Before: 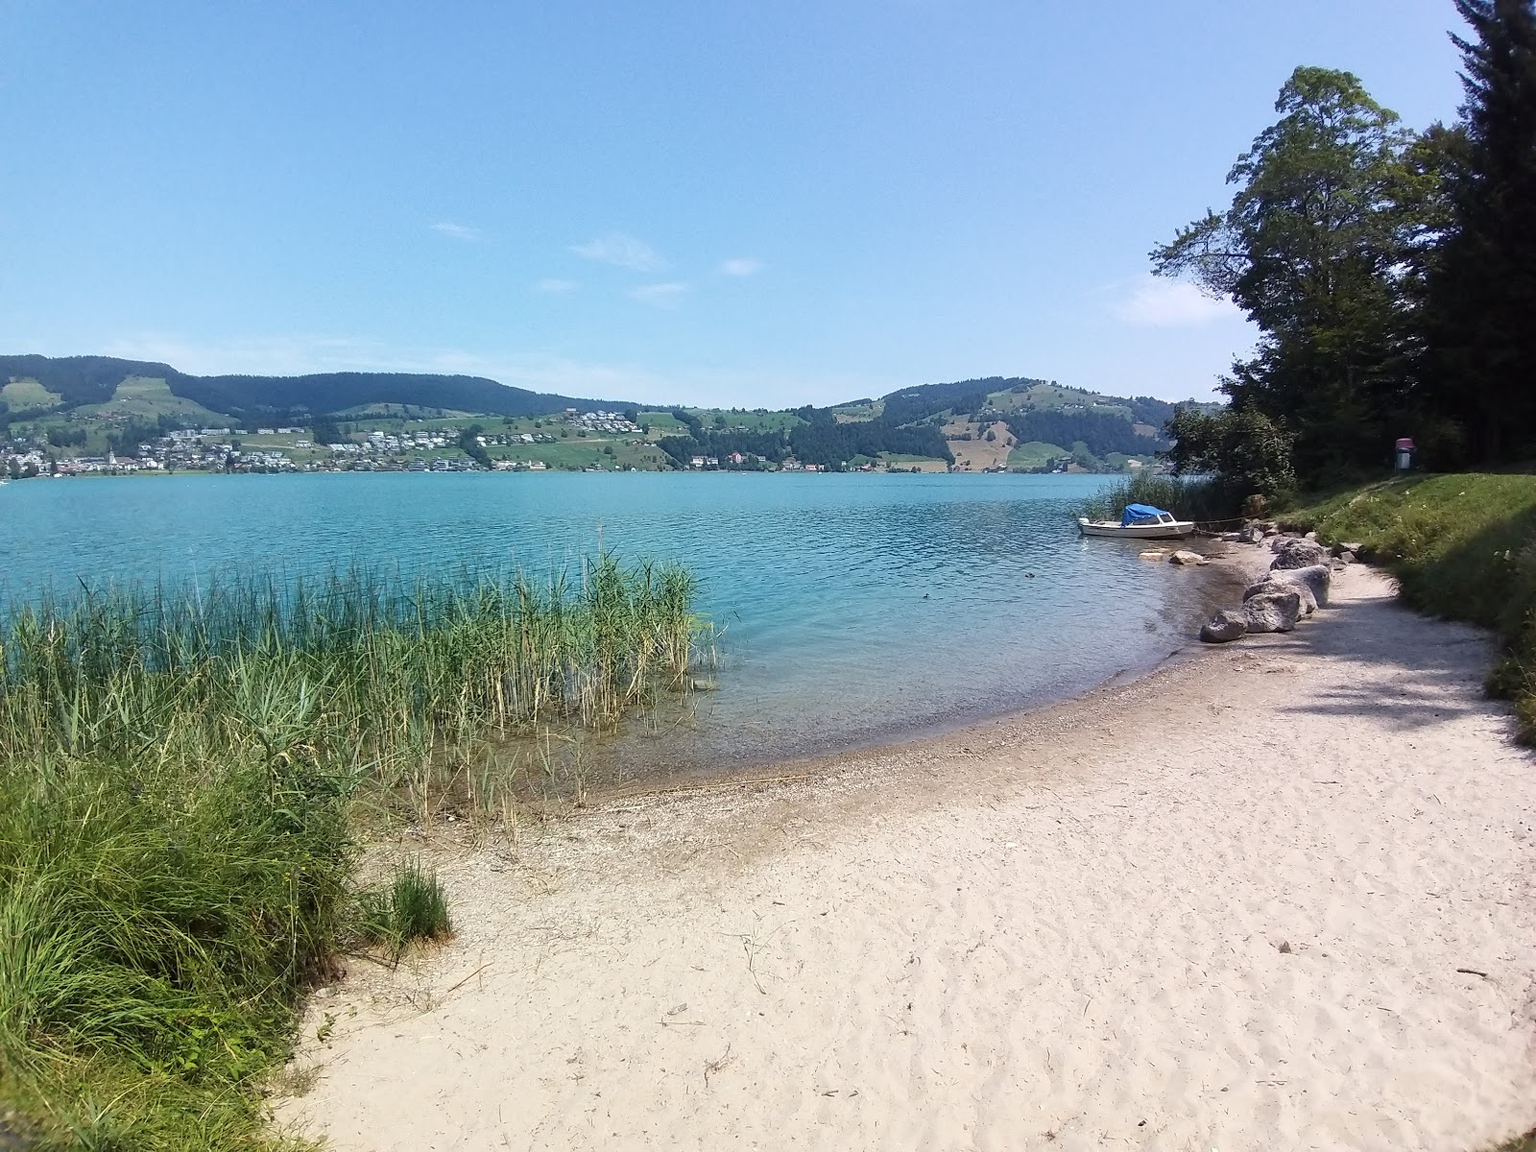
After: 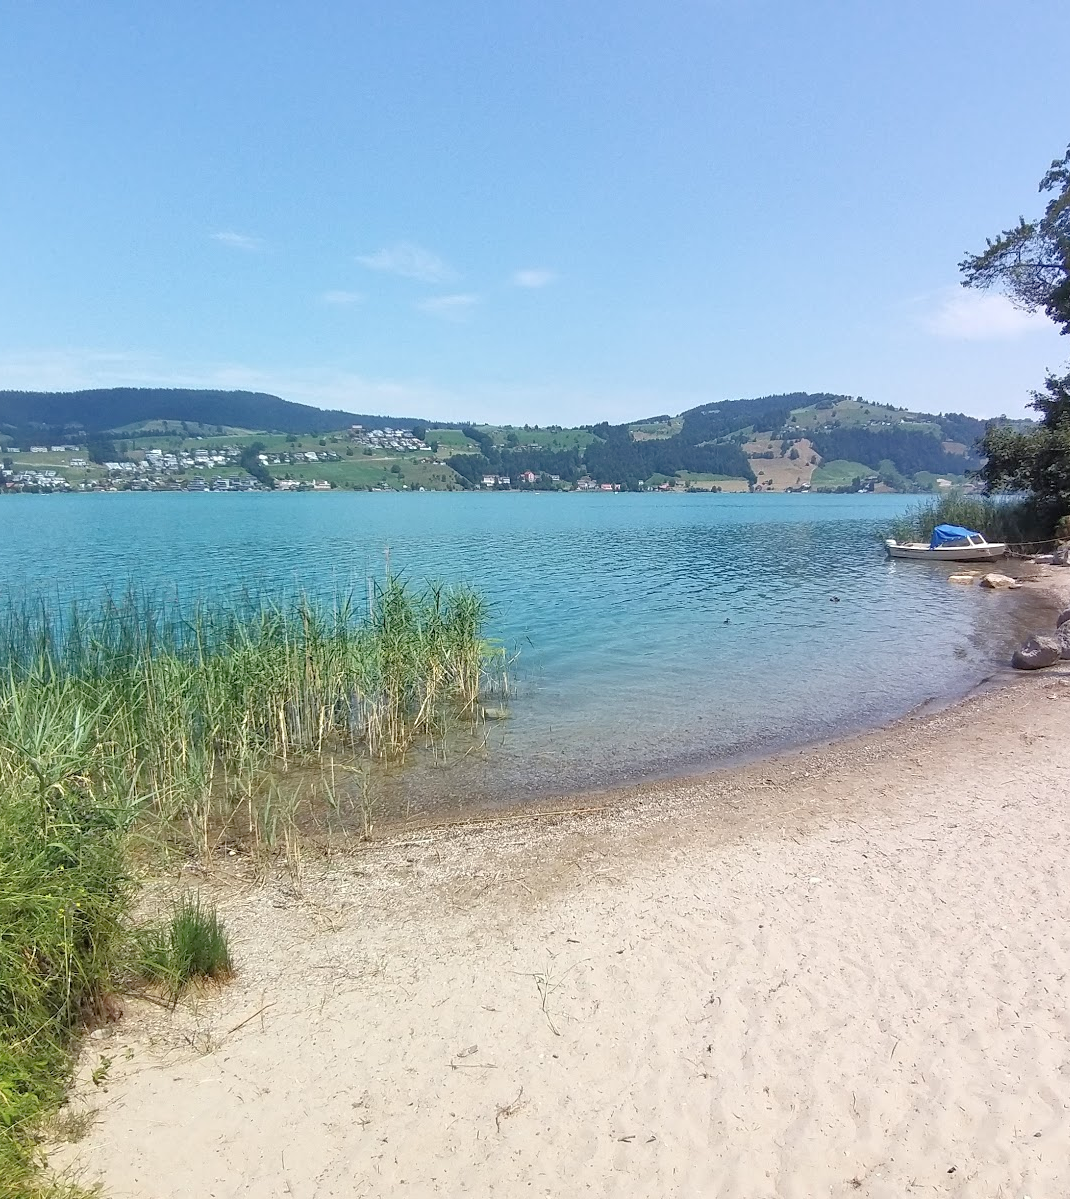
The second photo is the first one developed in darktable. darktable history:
crop and rotate: left 14.99%, right 18.123%
tone equalizer: -7 EV 0.154 EV, -6 EV 0.636 EV, -5 EV 1.11 EV, -4 EV 1.3 EV, -3 EV 1.12 EV, -2 EV 0.6 EV, -1 EV 0.149 EV
